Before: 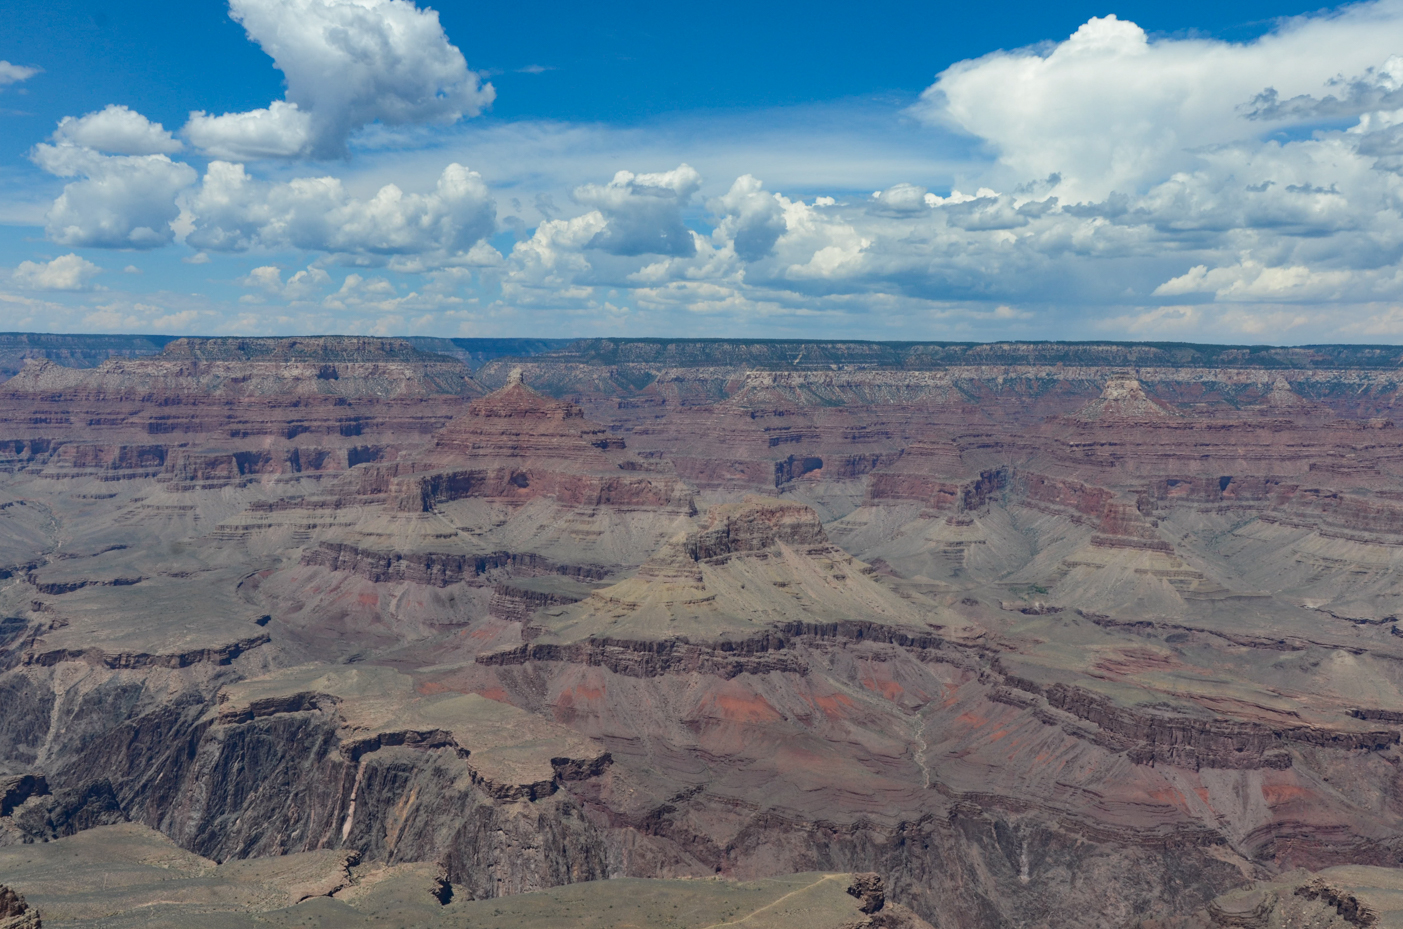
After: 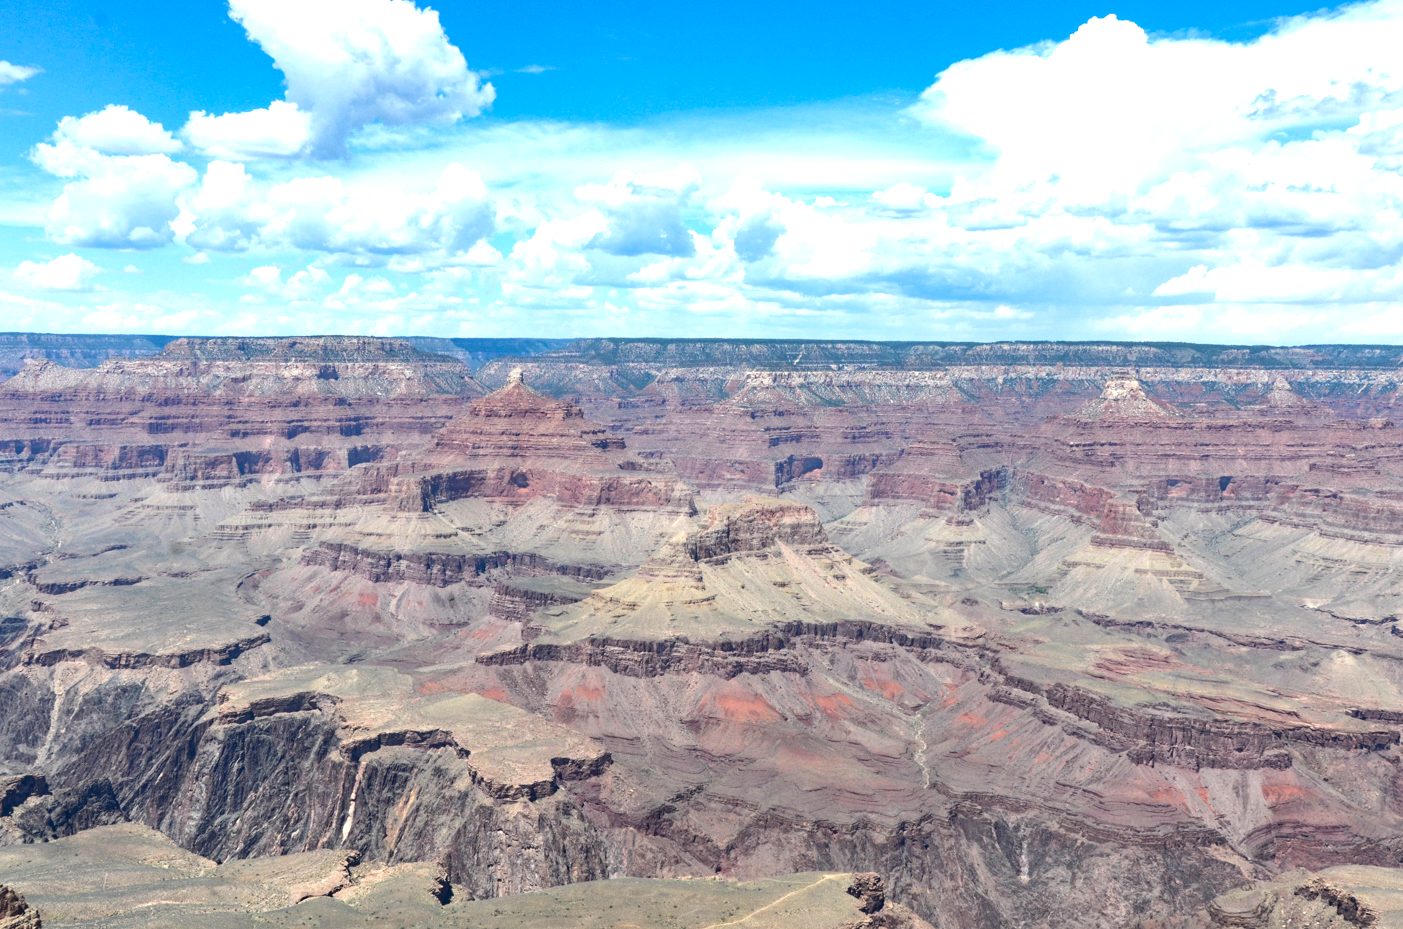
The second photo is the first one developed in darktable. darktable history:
exposure: black level correction 0.001, exposure 0.963 EV, compensate highlight preservation false
tone equalizer: -8 EV -0.42 EV, -7 EV -0.362 EV, -6 EV -0.355 EV, -5 EV -0.19 EV, -3 EV 0.197 EV, -2 EV 0.349 EV, -1 EV 0.414 EV, +0 EV 0.404 EV, edges refinement/feathering 500, mask exposure compensation -1.57 EV, preserve details no
